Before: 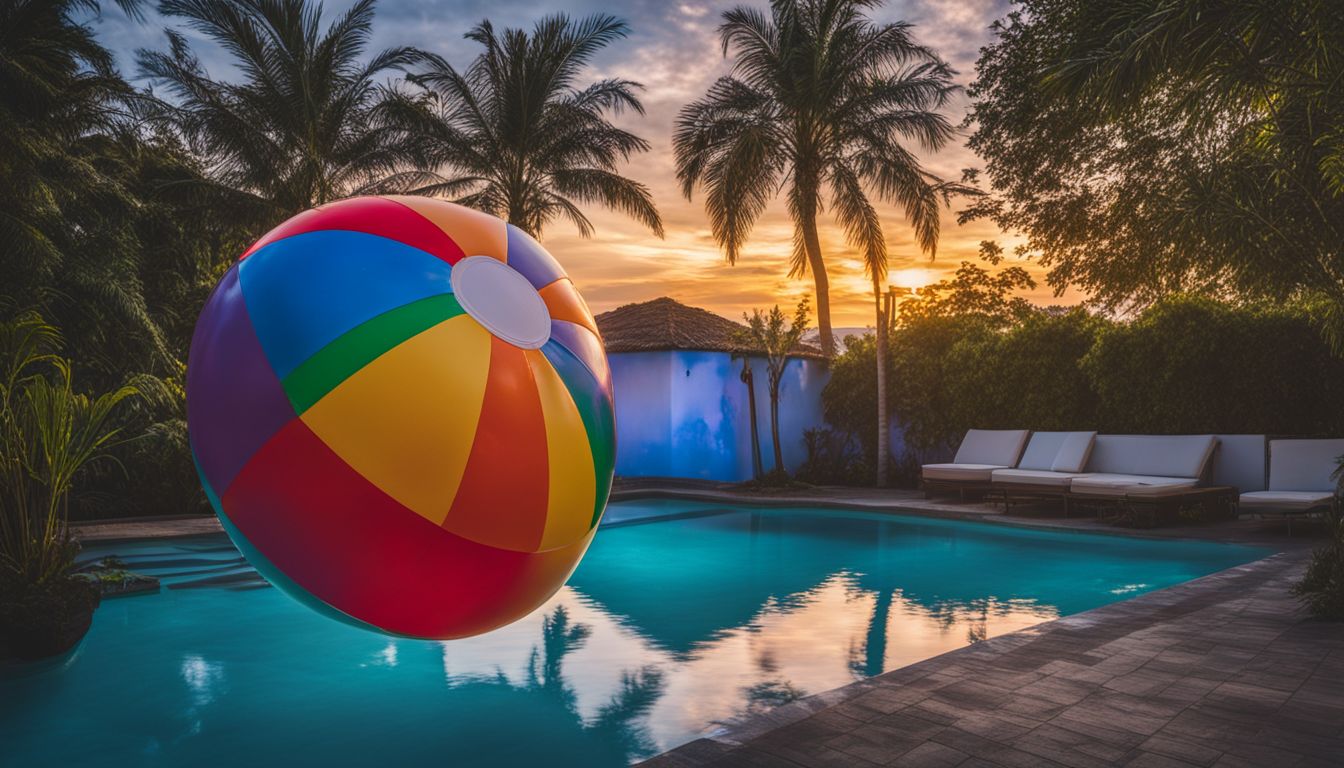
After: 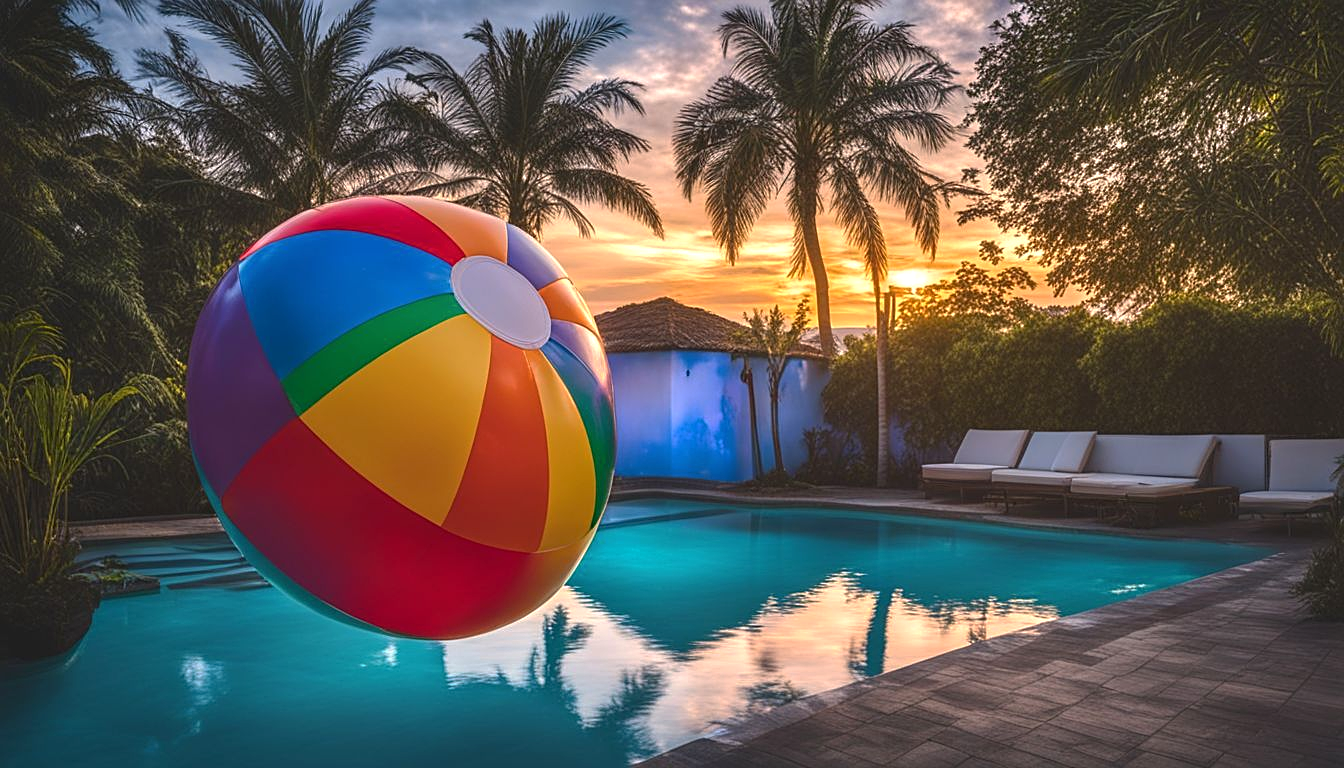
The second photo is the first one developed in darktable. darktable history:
sharpen: on, module defaults
base curve: curves: ch0 [(0, 0) (0.74, 0.67) (1, 1)], preserve colors none
exposure: black level correction 0.001, exposure 0.5 EV, compensate highlight preservation false
